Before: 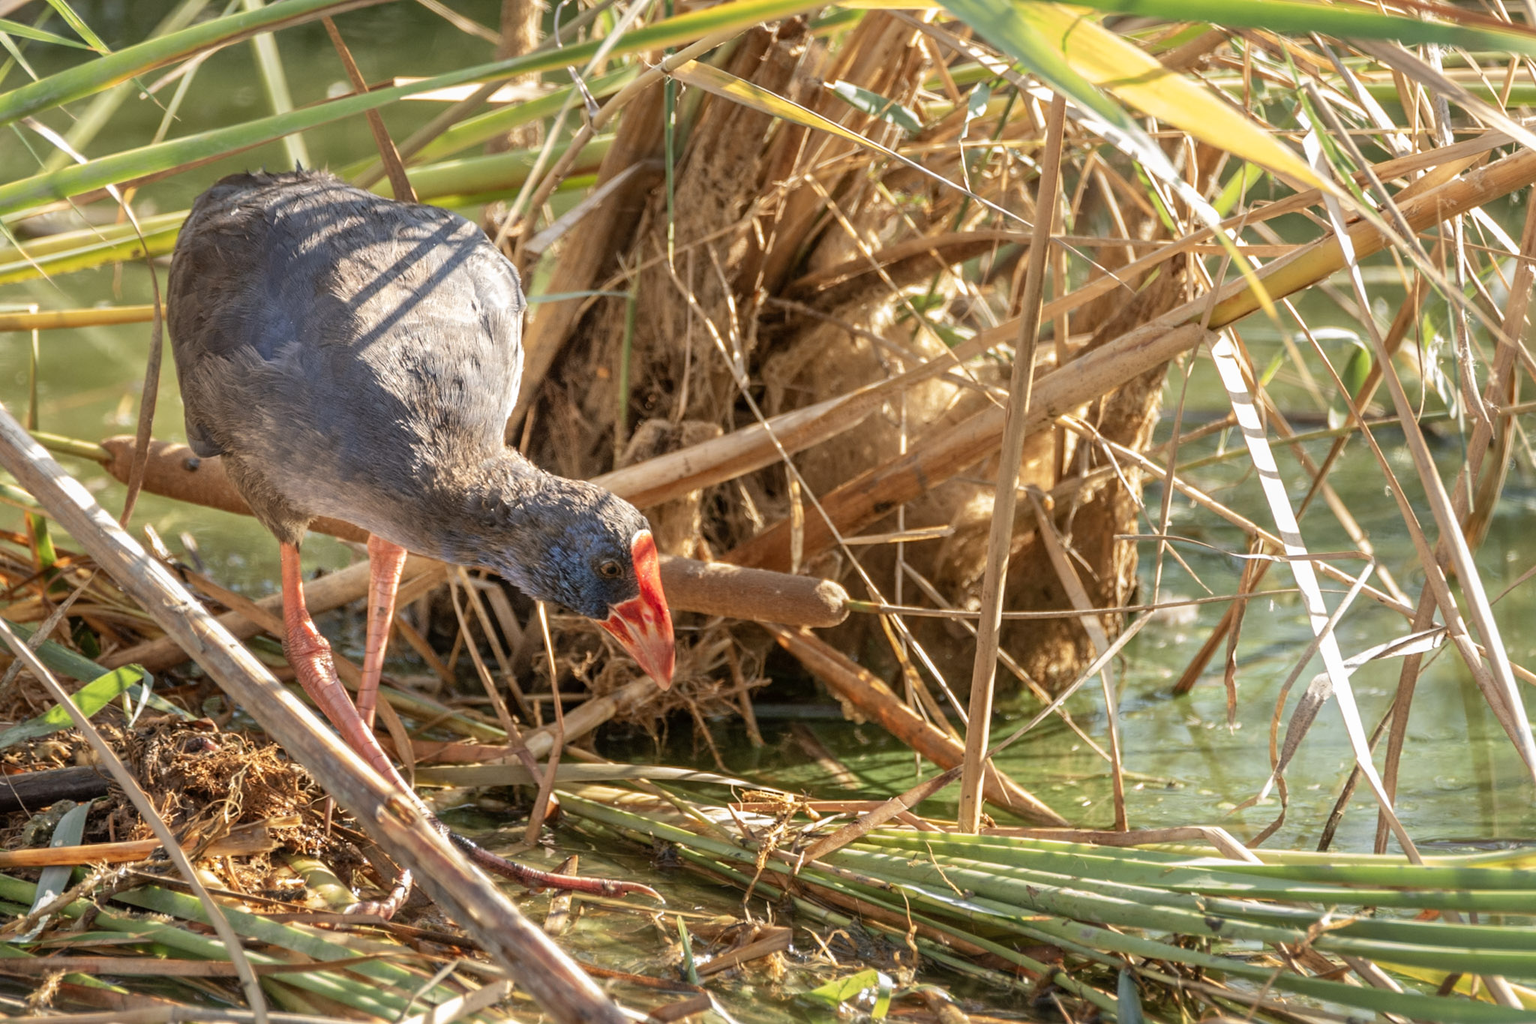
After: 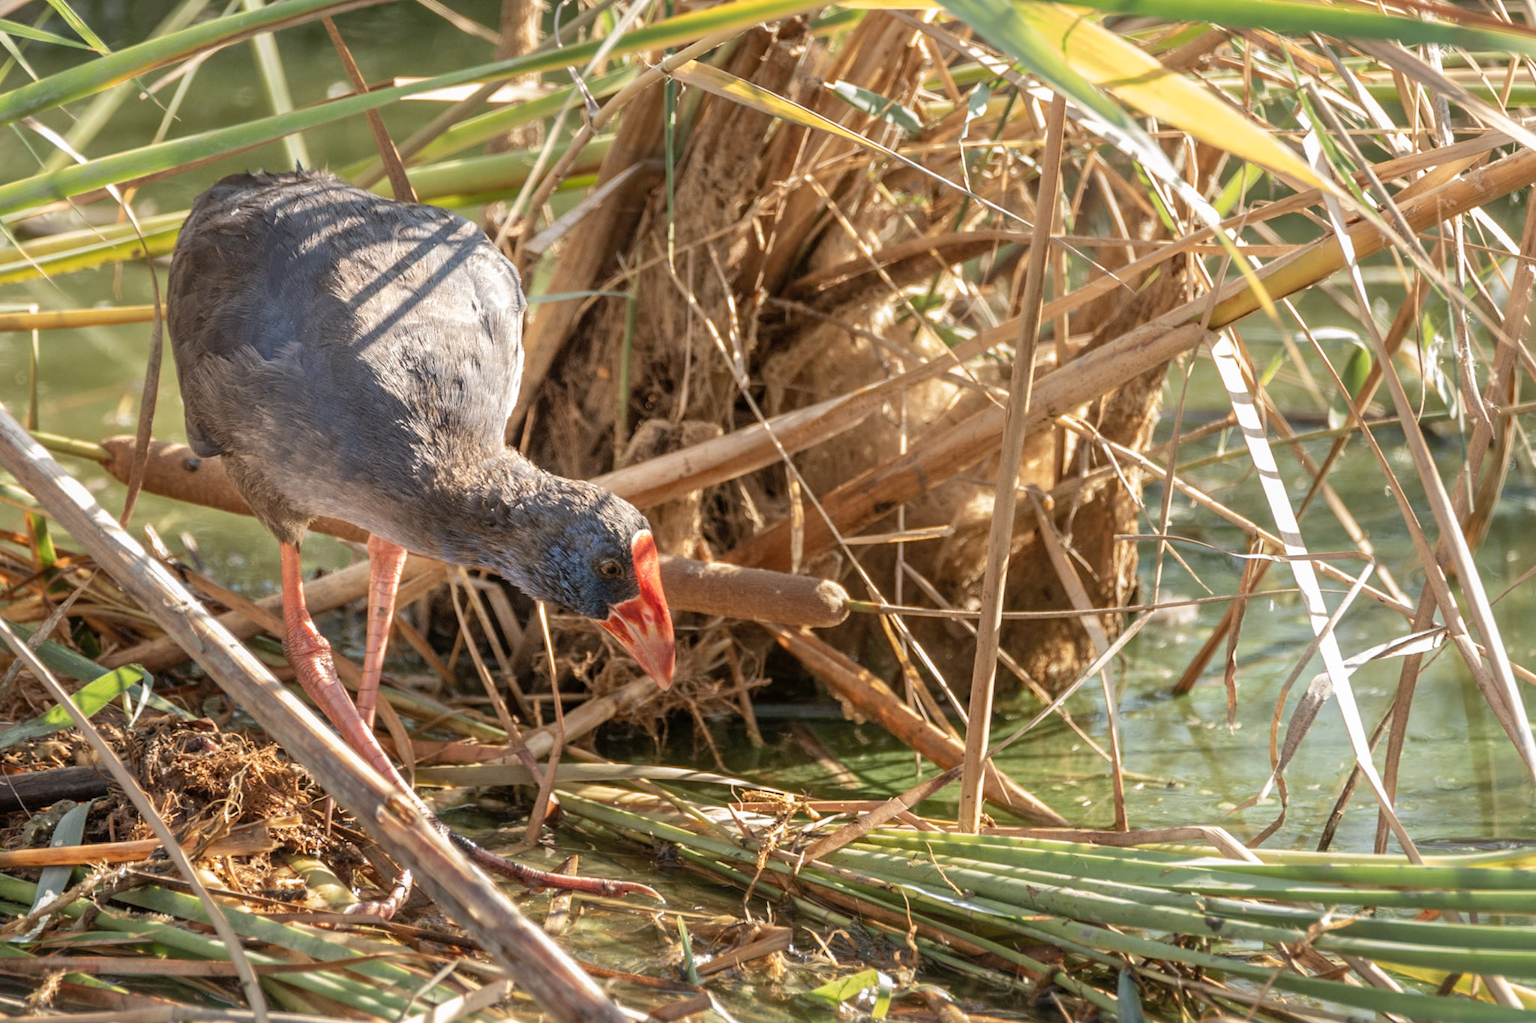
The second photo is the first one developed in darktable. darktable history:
color correction: highlights b* -0.006, saturation 0.815
